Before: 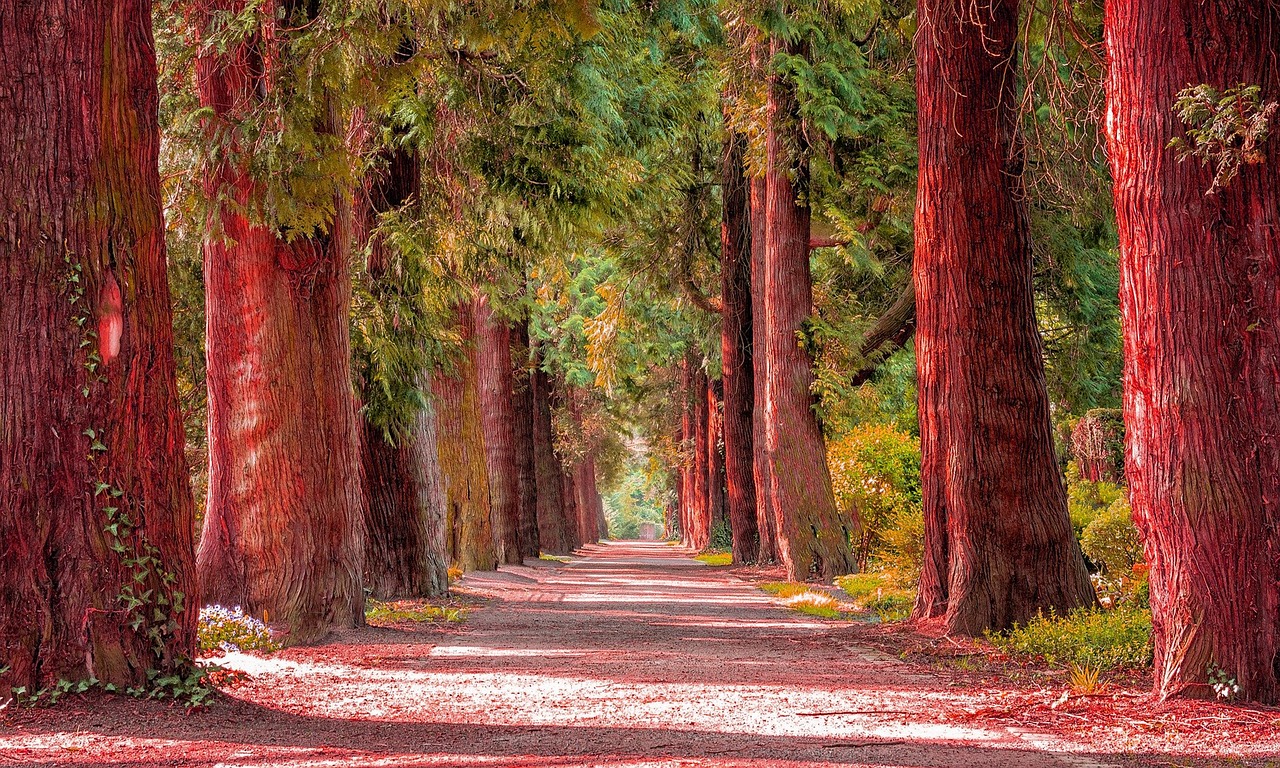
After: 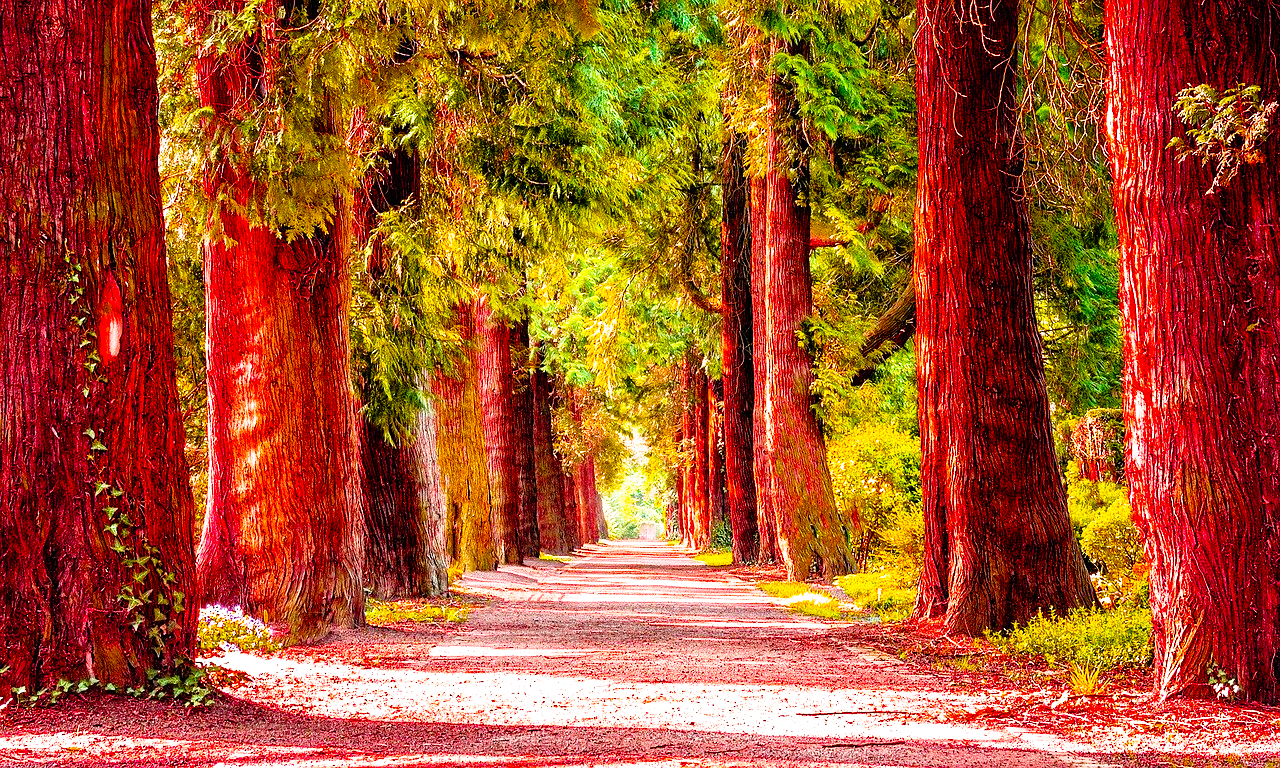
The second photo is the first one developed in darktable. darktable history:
base curve: curves: ch0 [(0, 0) (0.012, 0.01) (0.073, 0.168) (0.31, 0.711) (0.645, 0.957) (1, 1)], preserve colors none
color balance rgb: linear chroma grading › global chroma 9%, perceptual saturation grading › global saturation 36%, perceptual saturation grading › shadows 35%, perceptual brilliance grading › global brilliance 15%, perceptual brilliance grading › shadows -35%, global vibrance 15%
